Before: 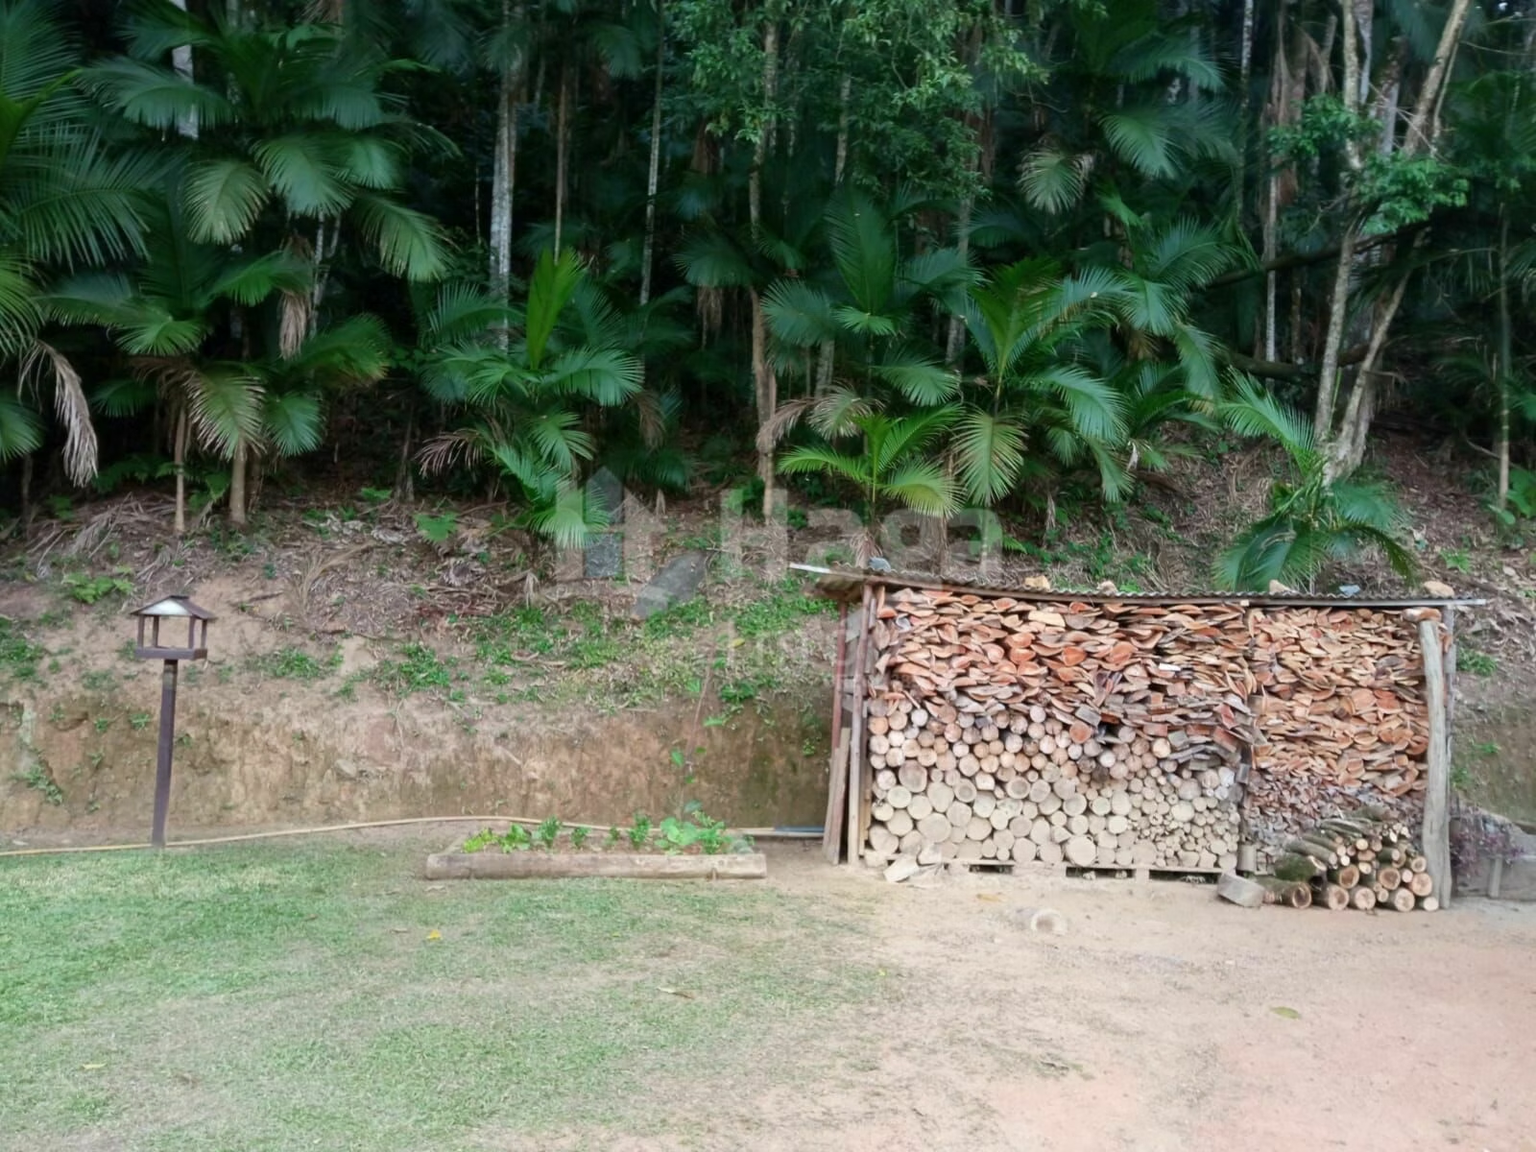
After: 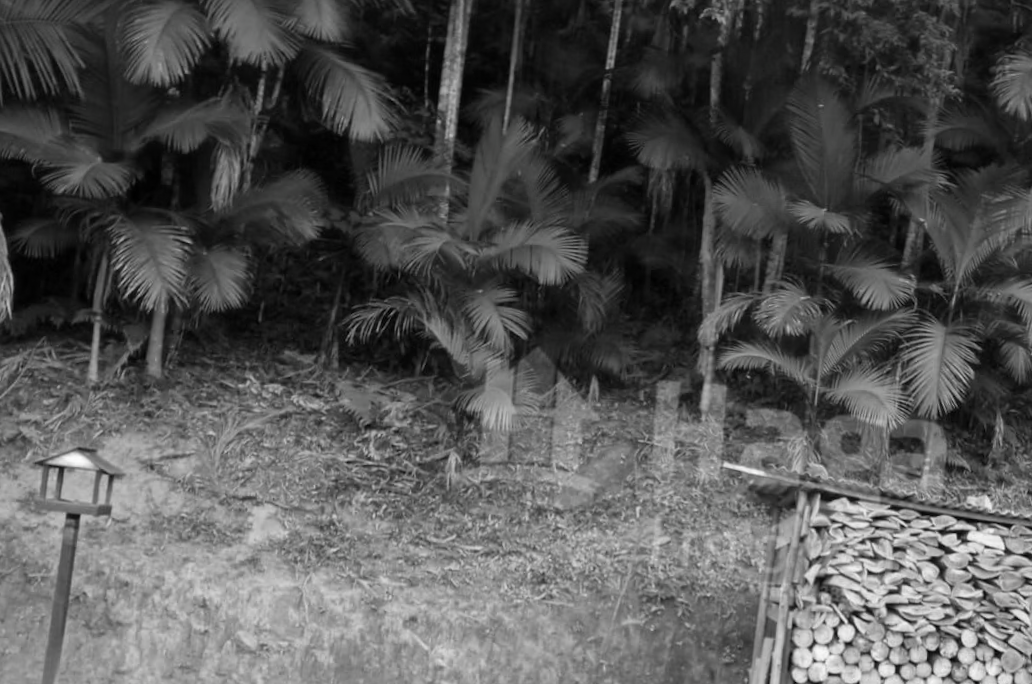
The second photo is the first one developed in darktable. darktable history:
crop and rotate: angle -4.33°, left 2.033%, top 6.712%, right 27.153%, bottom 30.698%
contrast brightness saturation: saturation -0.987
